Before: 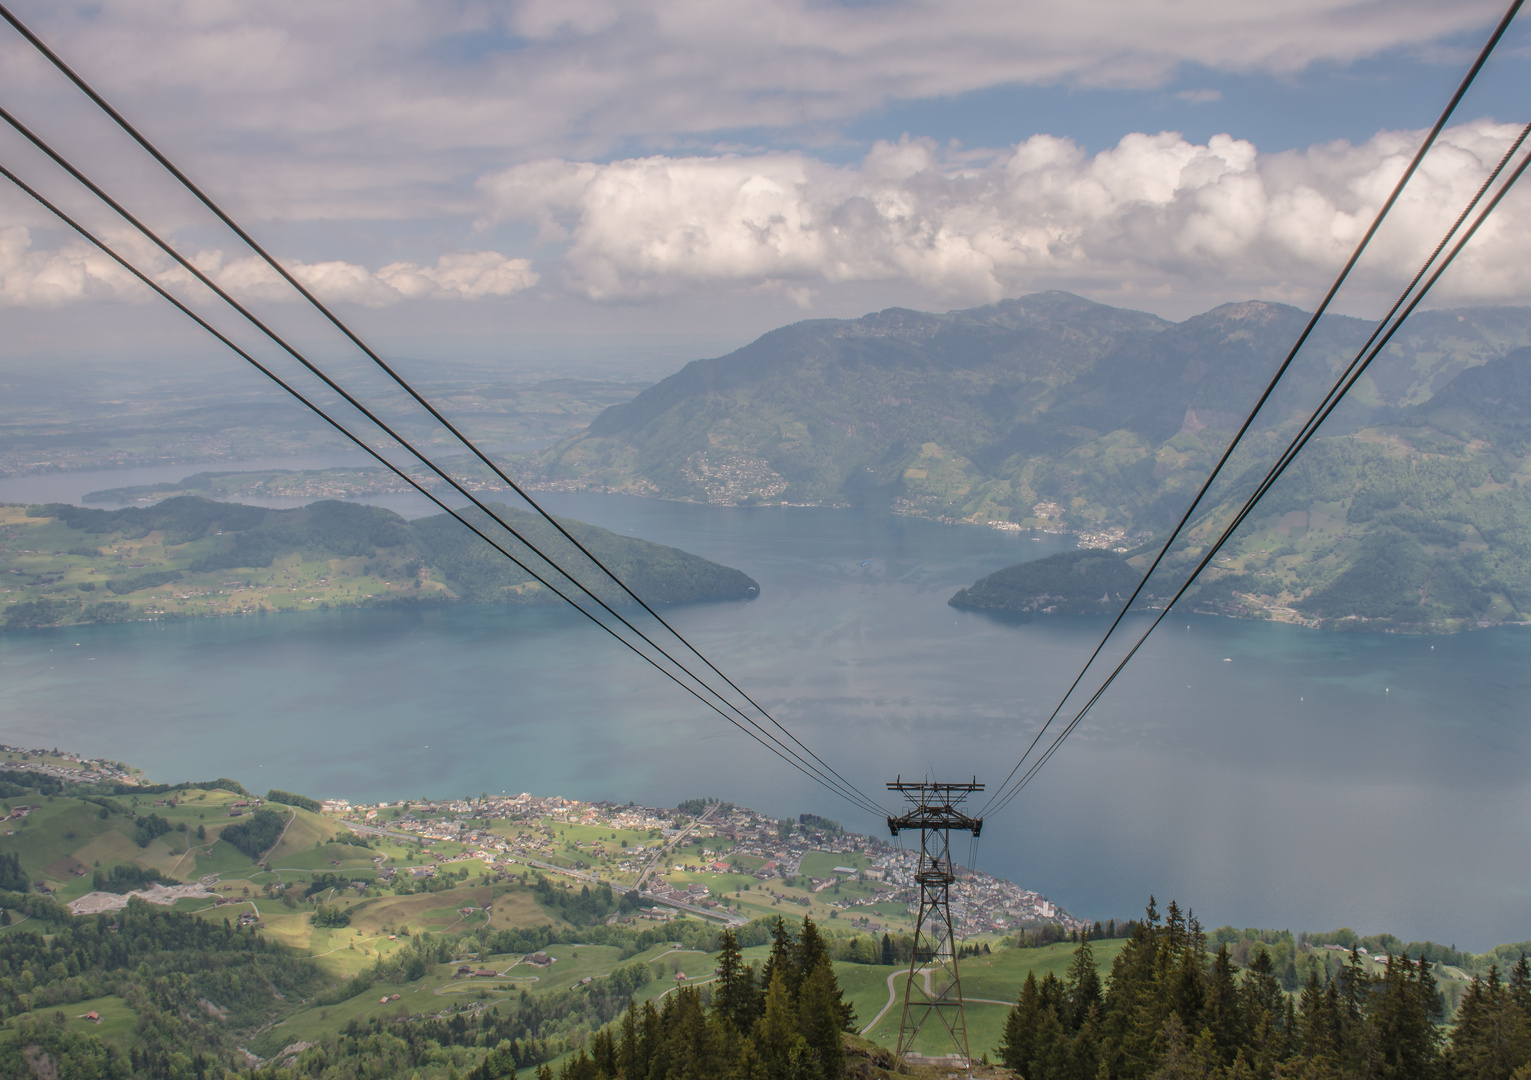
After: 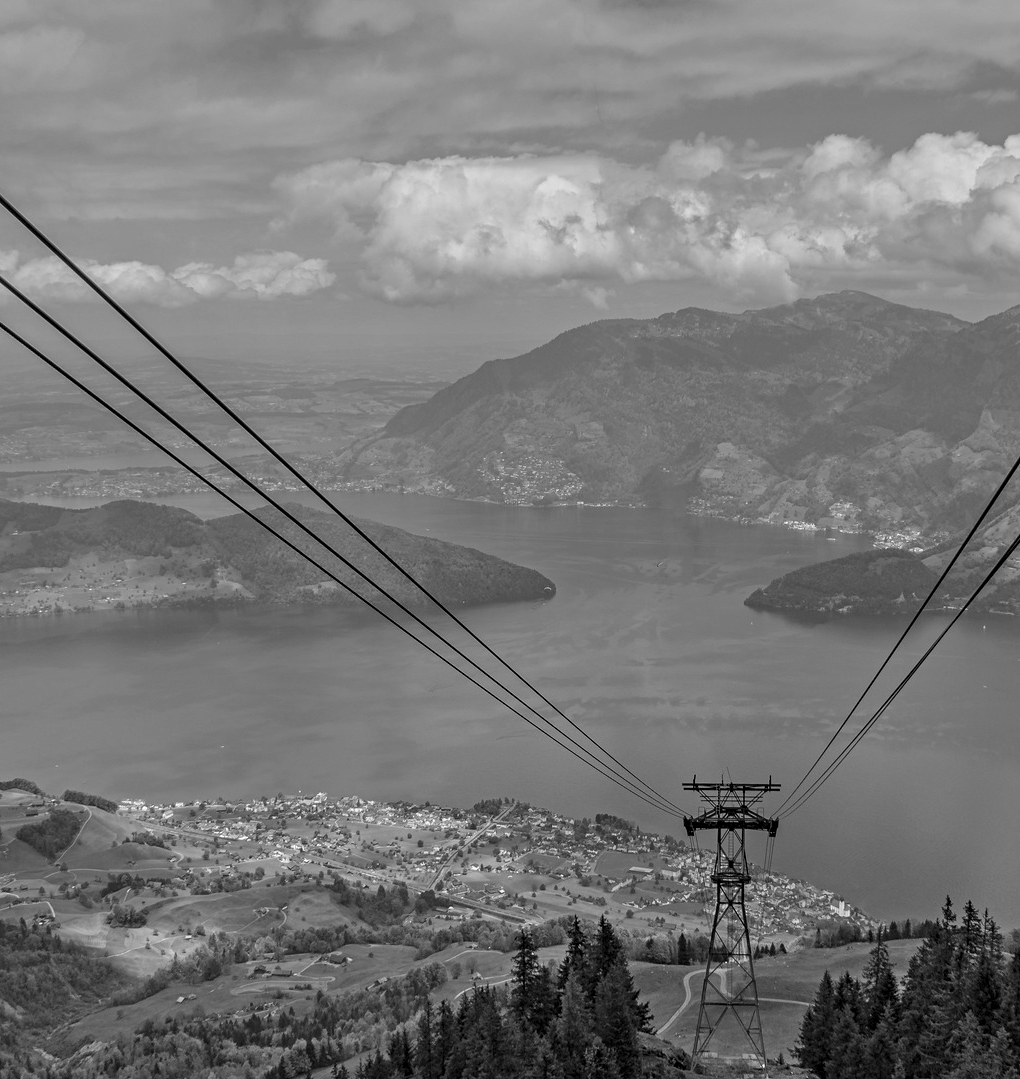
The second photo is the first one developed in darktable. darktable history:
exposure: exposure -0.36 EV, compensate highlight preservation false
crop and rotate: left 13.409%, right 19.924%
monochrome: a -6.99, b 35.61, size 1.4
contrast equalizer: octaves 7, y [[0.506, 0.531, 0.562, 0.606, 0.638, 0.669], [0.5 ×6], [0.5 ×6], [0 ×6], [0 ×6]]
